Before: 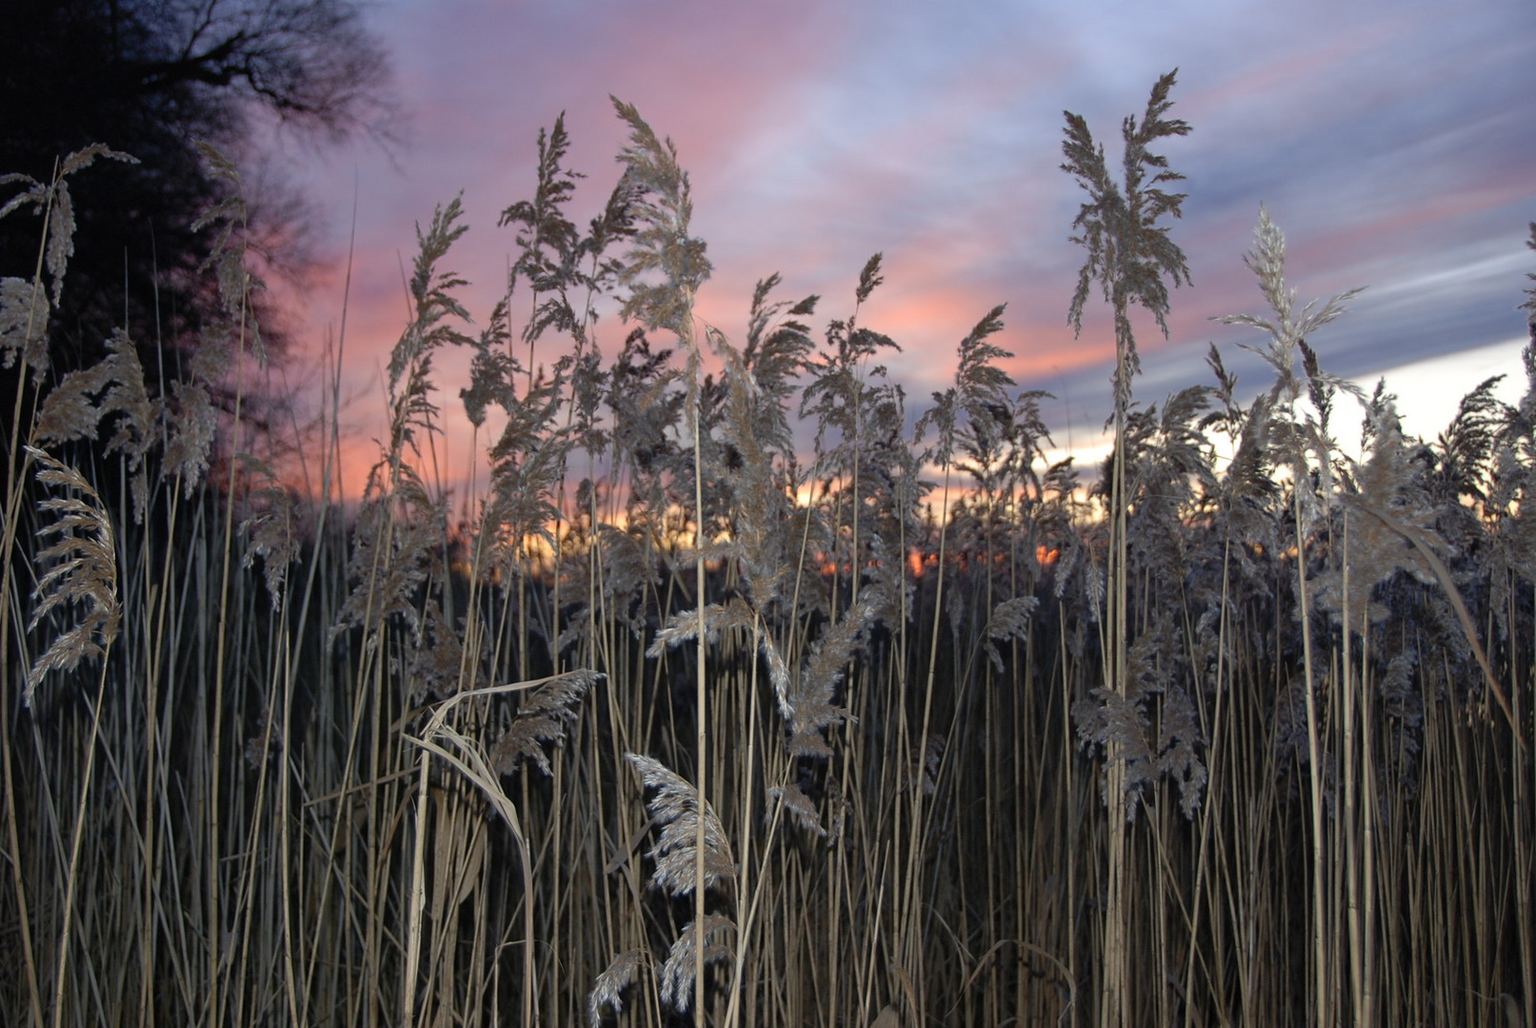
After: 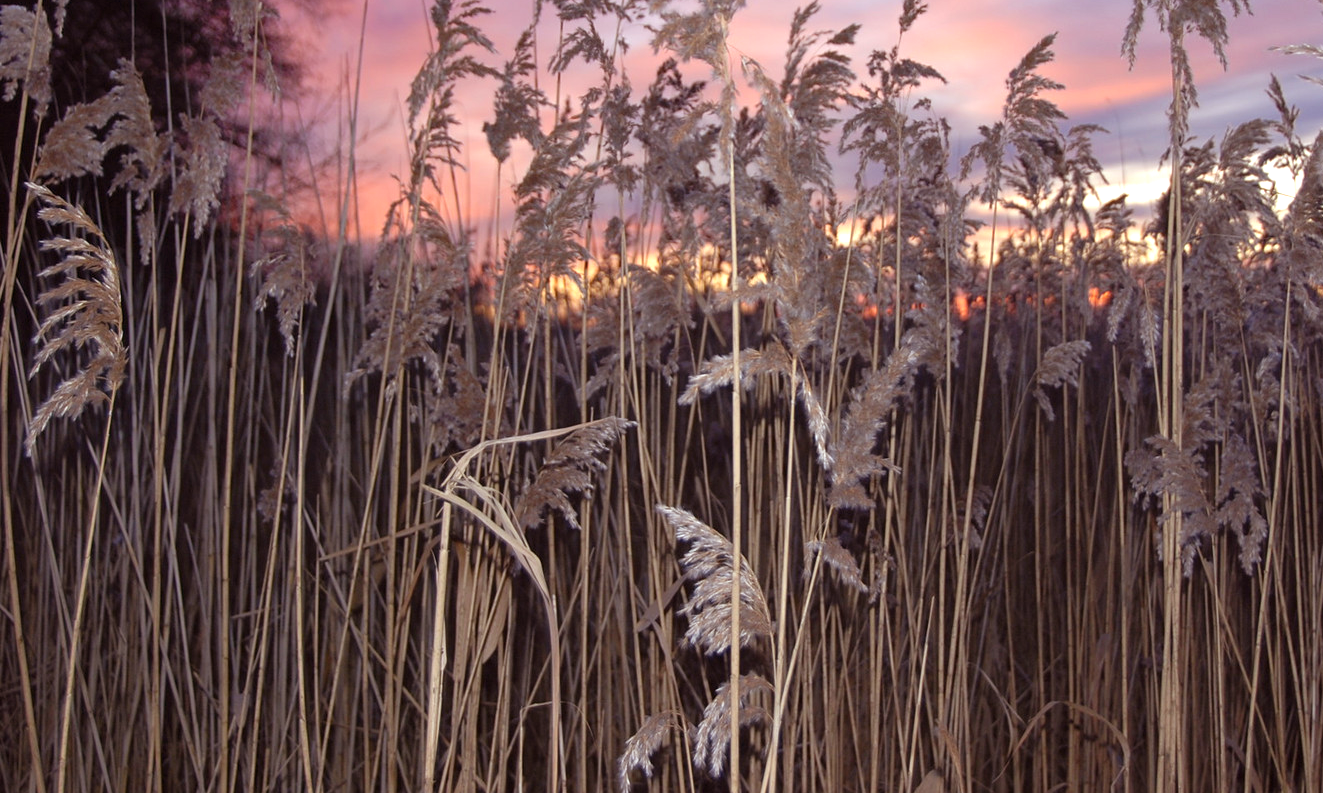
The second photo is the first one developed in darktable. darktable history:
crop: top 26.531%, right 17.959%
rgb levels: mode RGB, independent channels, levels [[0, 0.474, 1], [0, 0.5, 1], [0, 0.5, 1]]
exposure: black level correction 0, exposure 0.5 EV, compensate exposure bias true, compensate highlight preservation false
